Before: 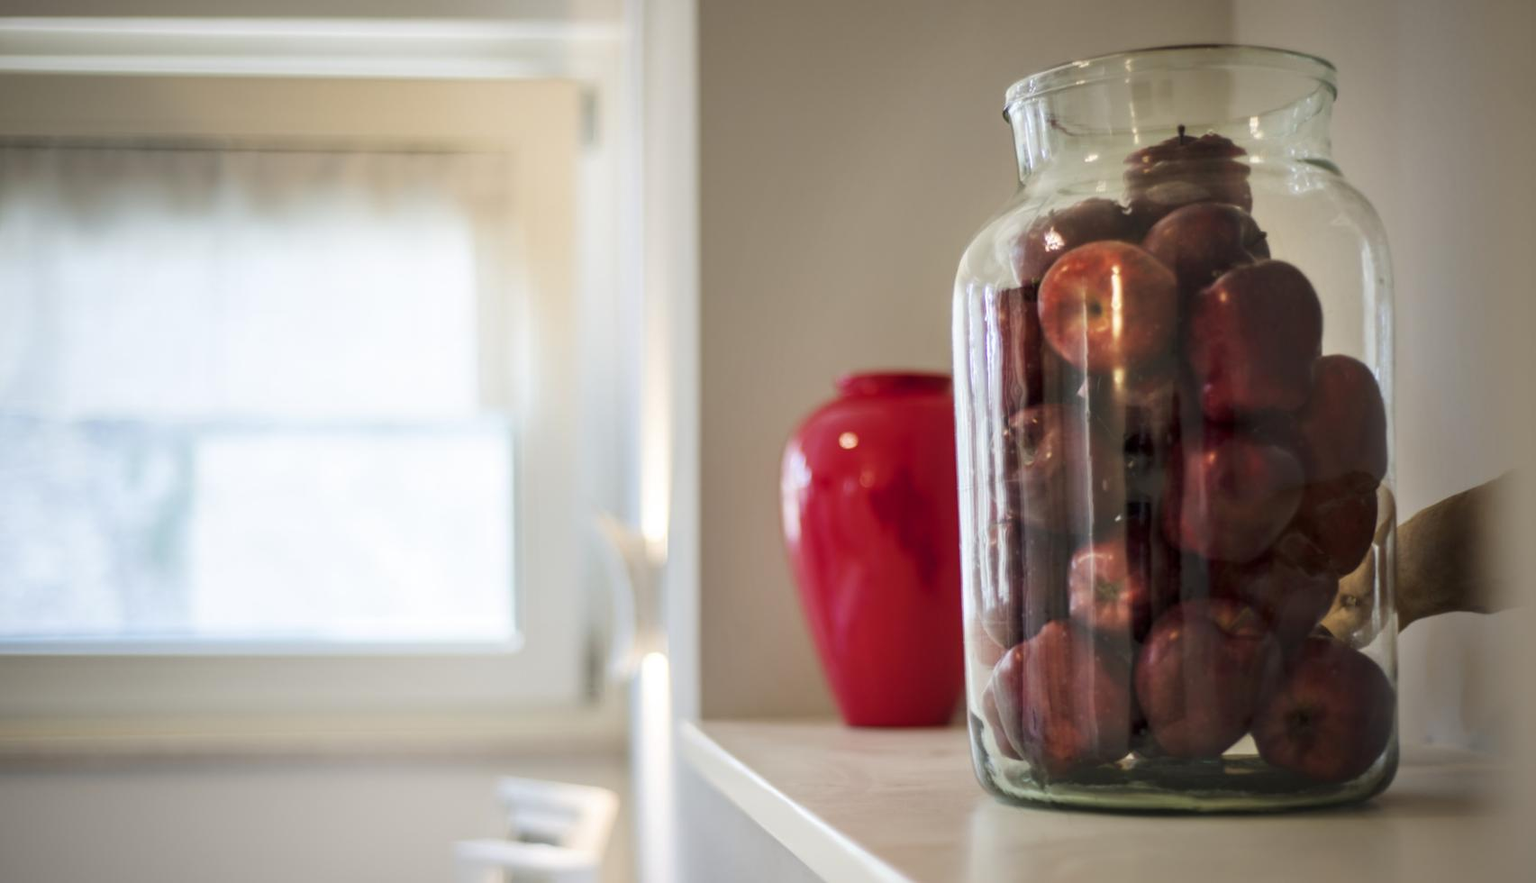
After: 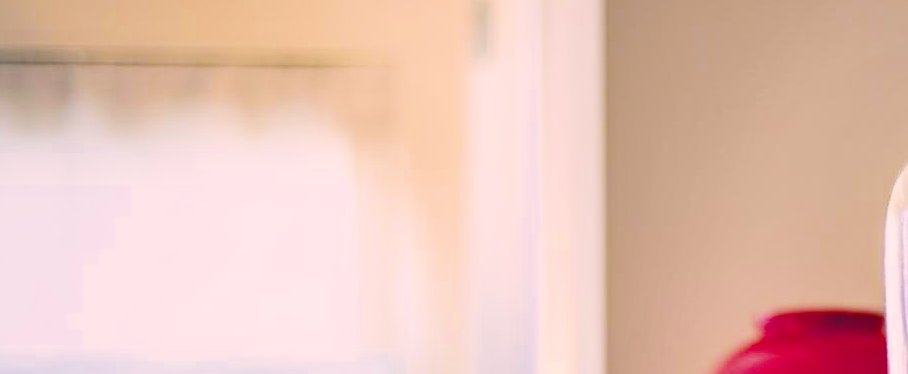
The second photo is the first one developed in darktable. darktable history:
crop: left 10.095%, top 10.567%, right 36.646%, bottom 51.223%
sharpen: on, module defaults
filmic rgb: black relative exposure -7.34 EV, white relative exposure 5.09 EV, hardness 3.2
exposure: black level correction 0, exposure 1.695 EV, compensate highlight preservation false
color balance rgb: global offset › luminance -0.278%, global offset › hue 259.83°, linear chroma grading › global chroma 25.557%, perceptual saturation grading › global saturation 31.123%
shadows and highlights: soften with gaussian
color correction: highlights a* 14.46, highlights b* 5.69, shadows a* -5.44, shadows b* -15.99, saturation 0.855
